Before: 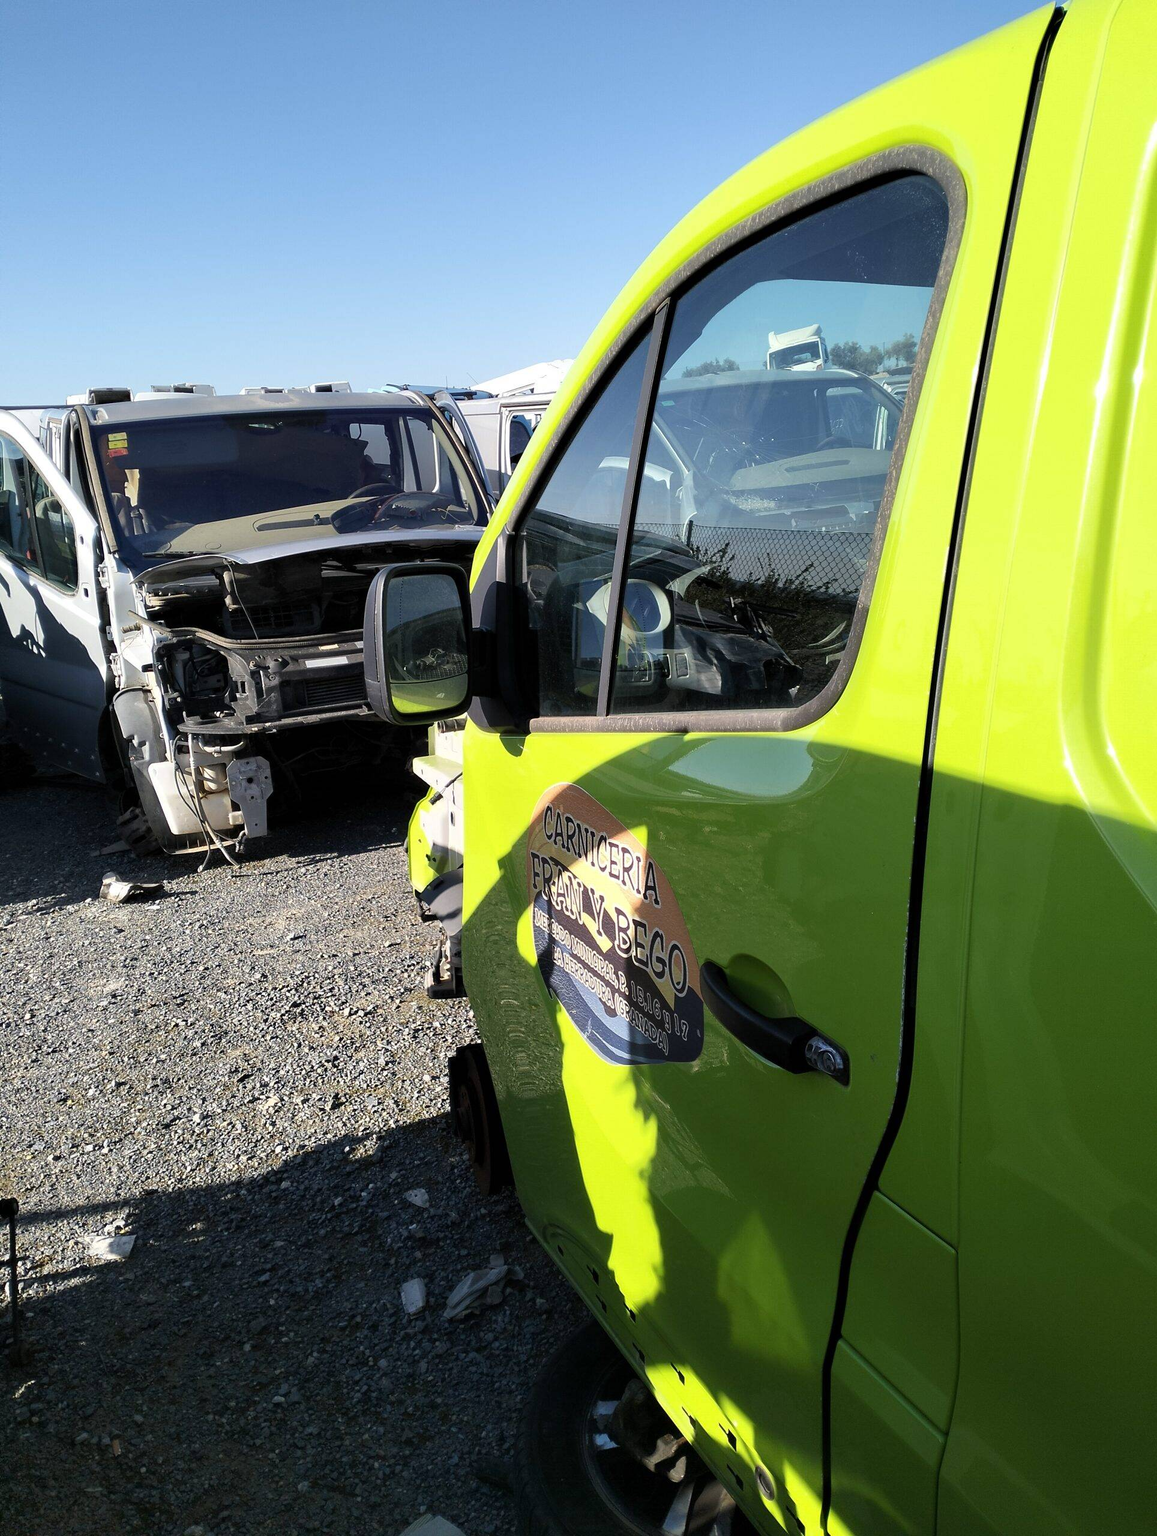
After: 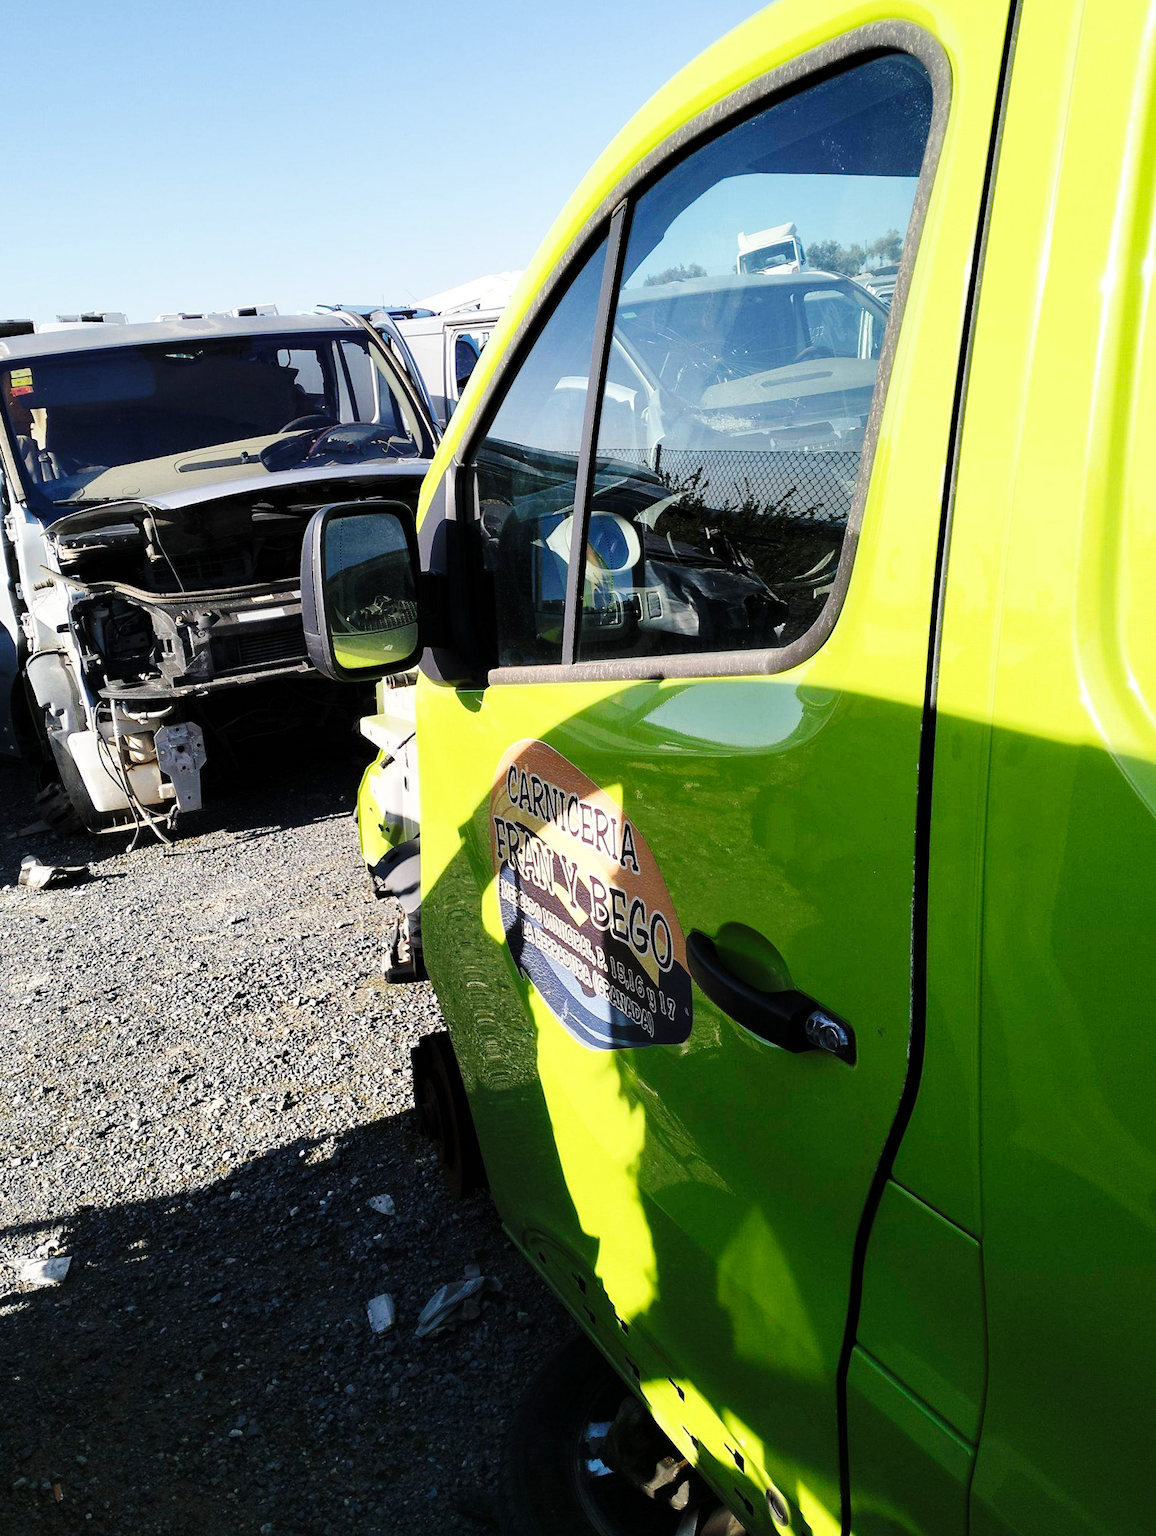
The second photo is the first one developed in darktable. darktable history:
base curve: curves: ch0 [(0, 0) (0.036, 0.025) (0.121, 0.166) (0.206, 0.329) (0.605, 0.79) (1, 1)], preserve colors none
crop and rotate: angle 1.96°, left 5.673%, top 5.673%
